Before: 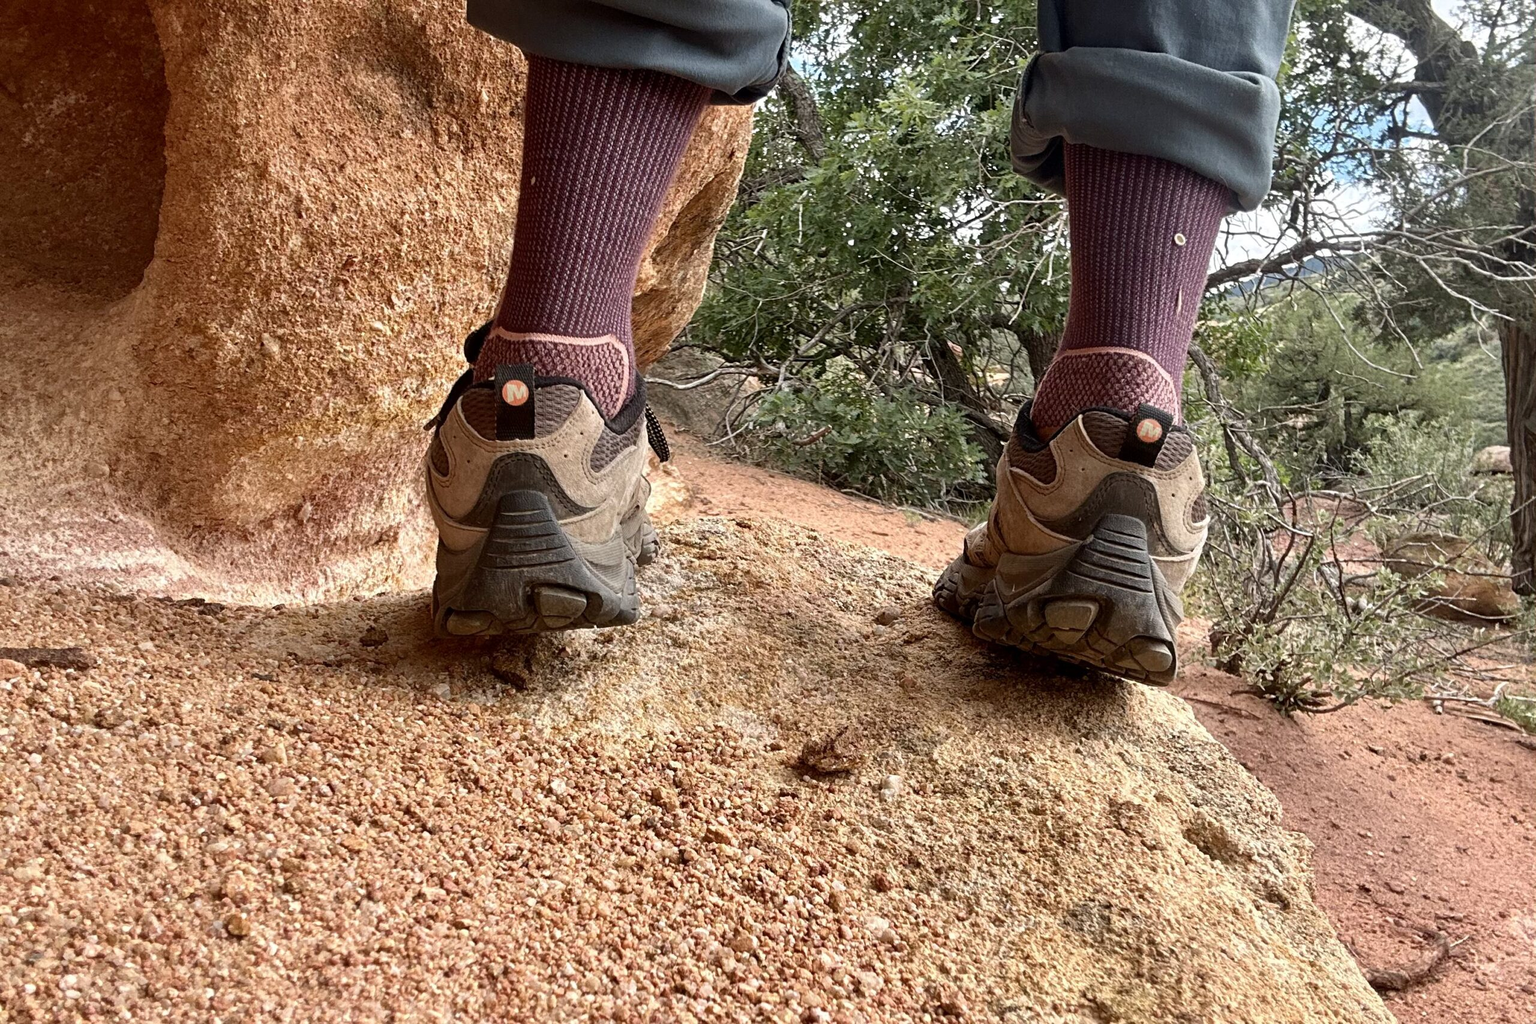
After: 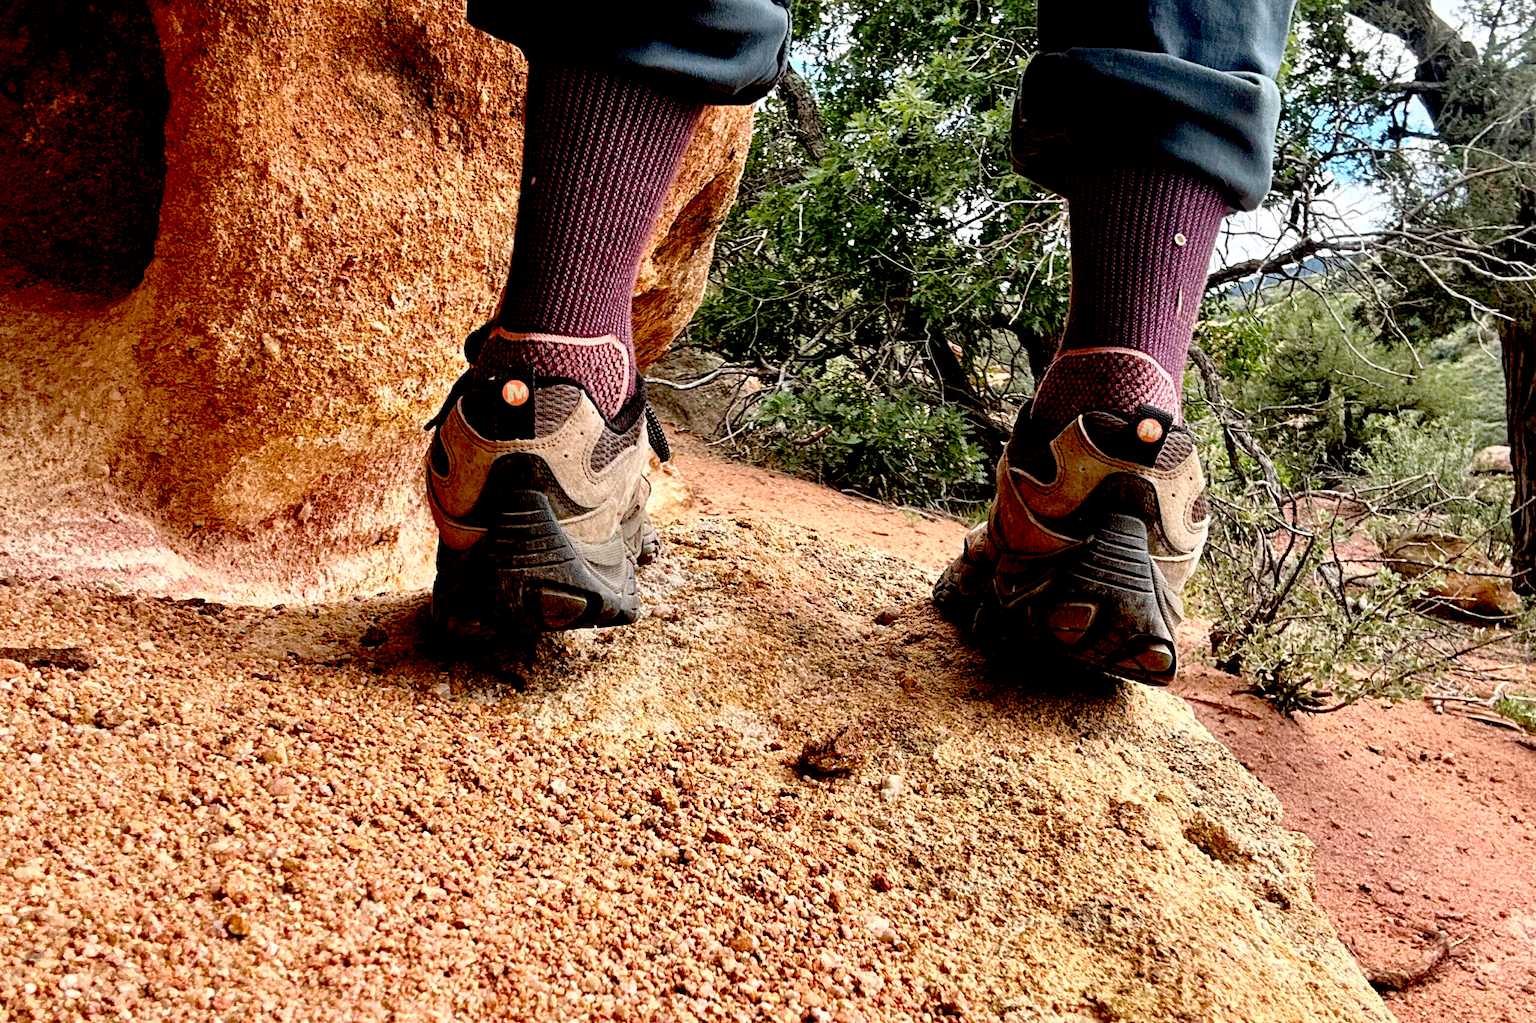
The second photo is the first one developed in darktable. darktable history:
base curve: curves: ch0 [(0, 0) (0.666, 0.806) (1, 1)]
exposure: black level correction 0.047, exposure 0.013 EV, compensate highlight preservation false
